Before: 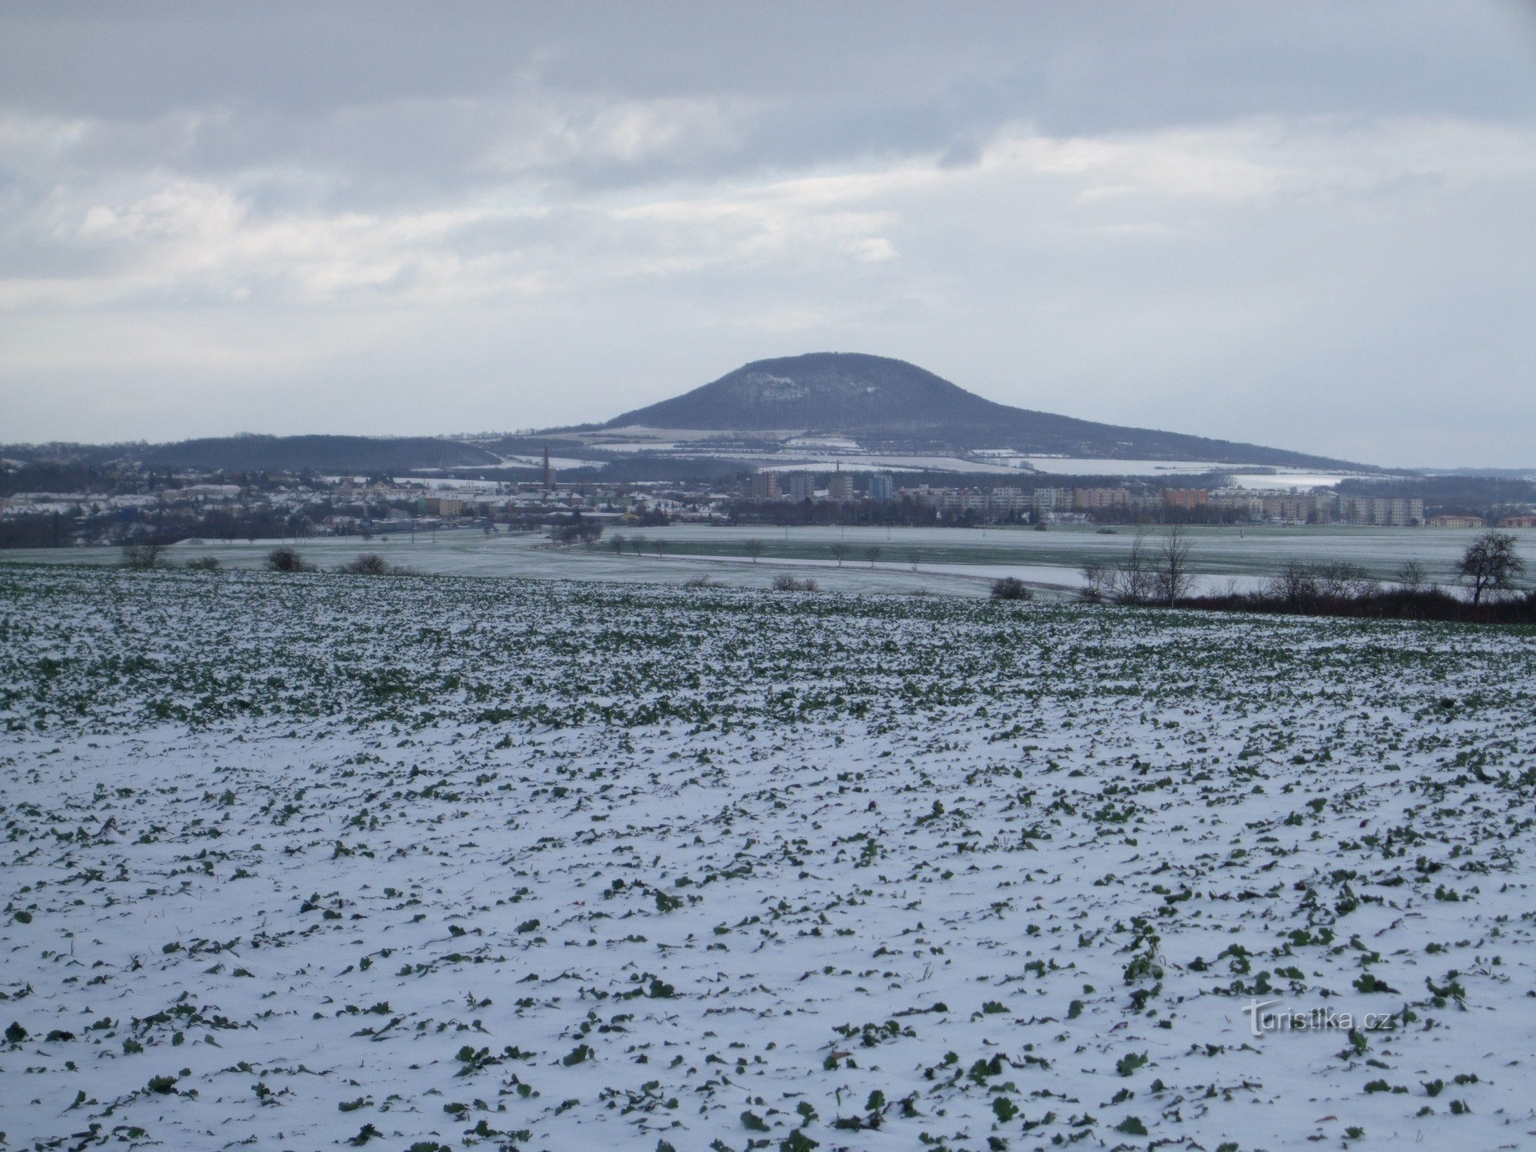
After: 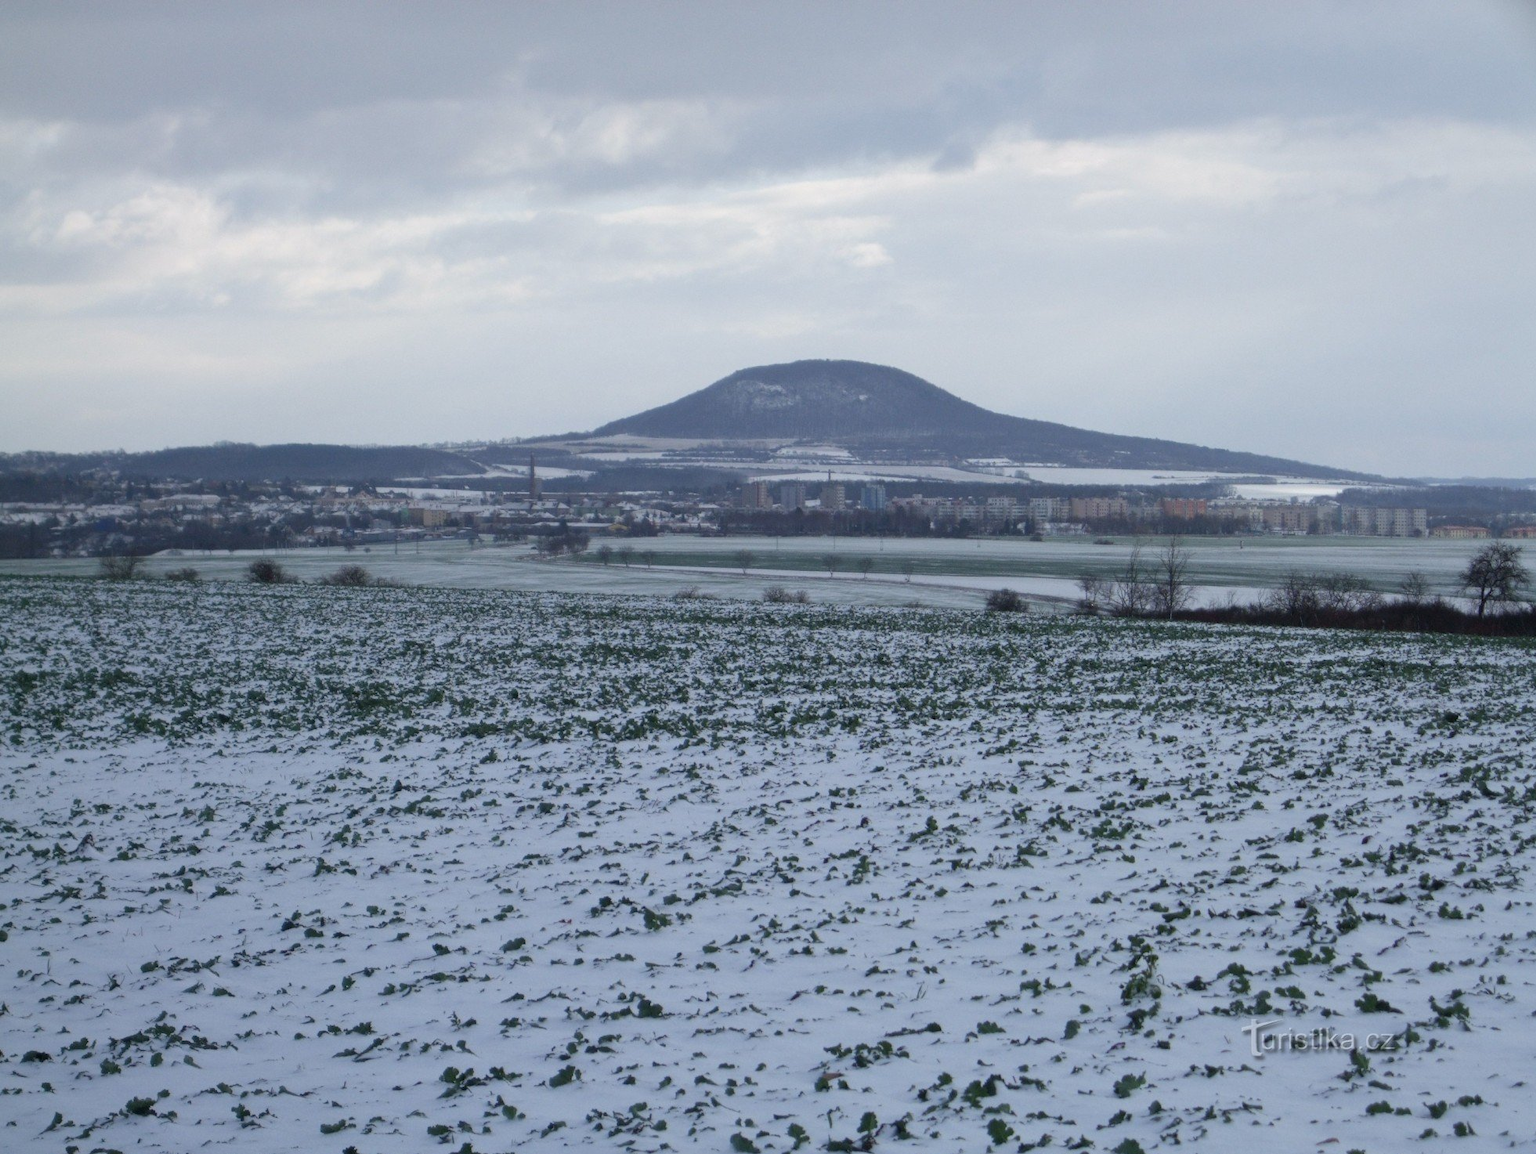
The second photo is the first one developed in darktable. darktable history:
crop: left 1.636%, right 0.268%, bottom 1.724%
